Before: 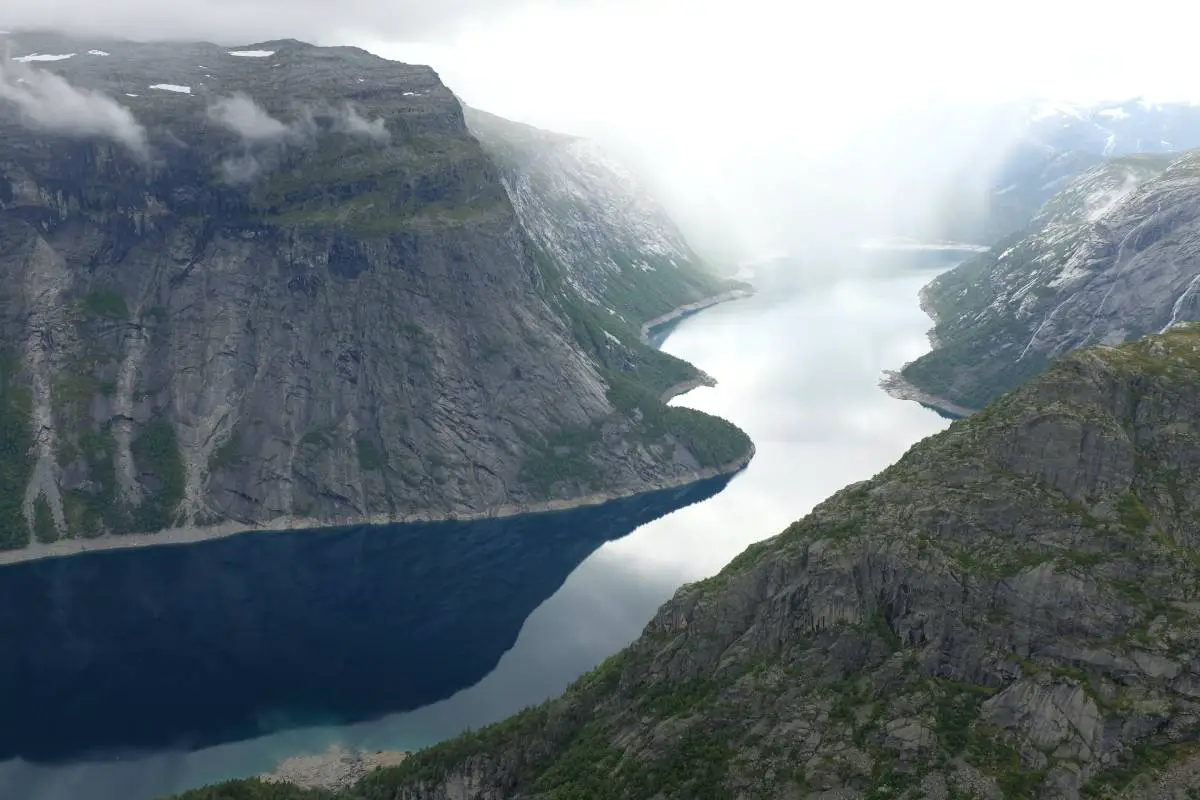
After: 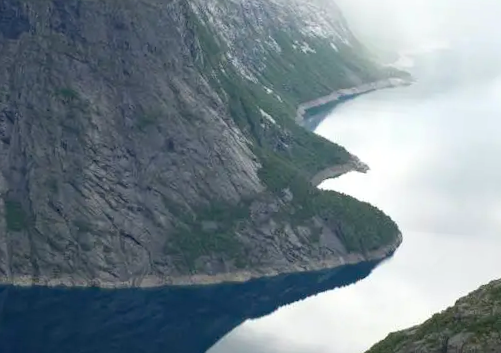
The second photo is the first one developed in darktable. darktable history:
haze removal: compatibility mode true, adaptive false
crop: left 30%, top 30%, right 30%, bottom 30%
rotate and perspective: rotation 4.1°, automatic cropping off
